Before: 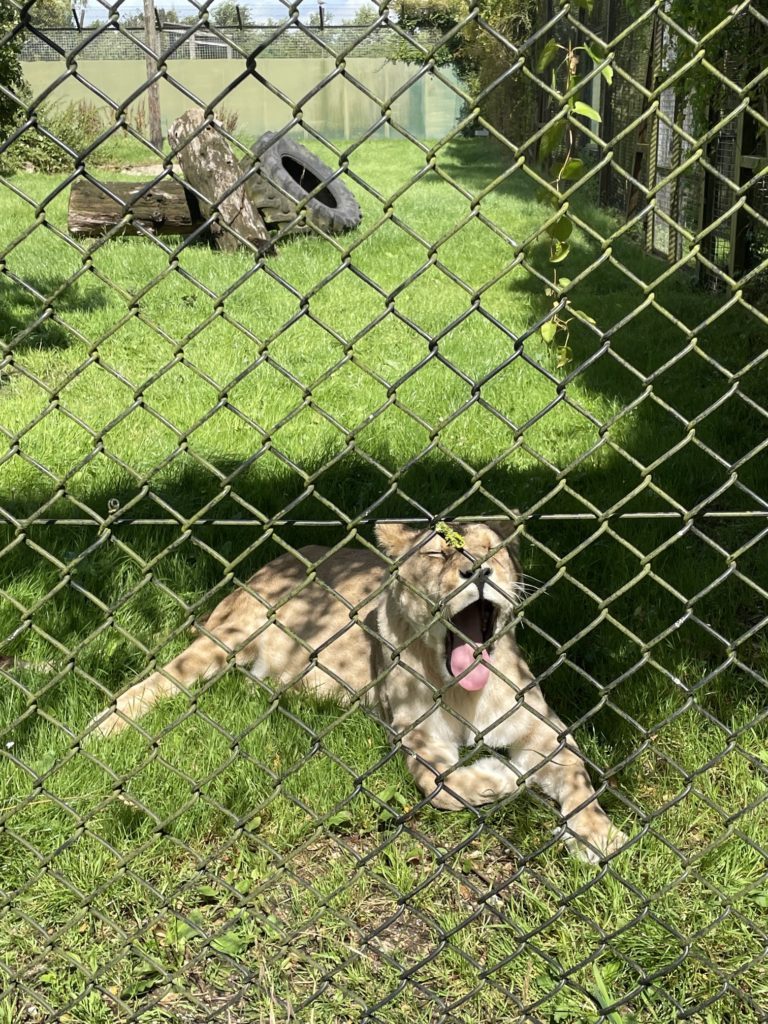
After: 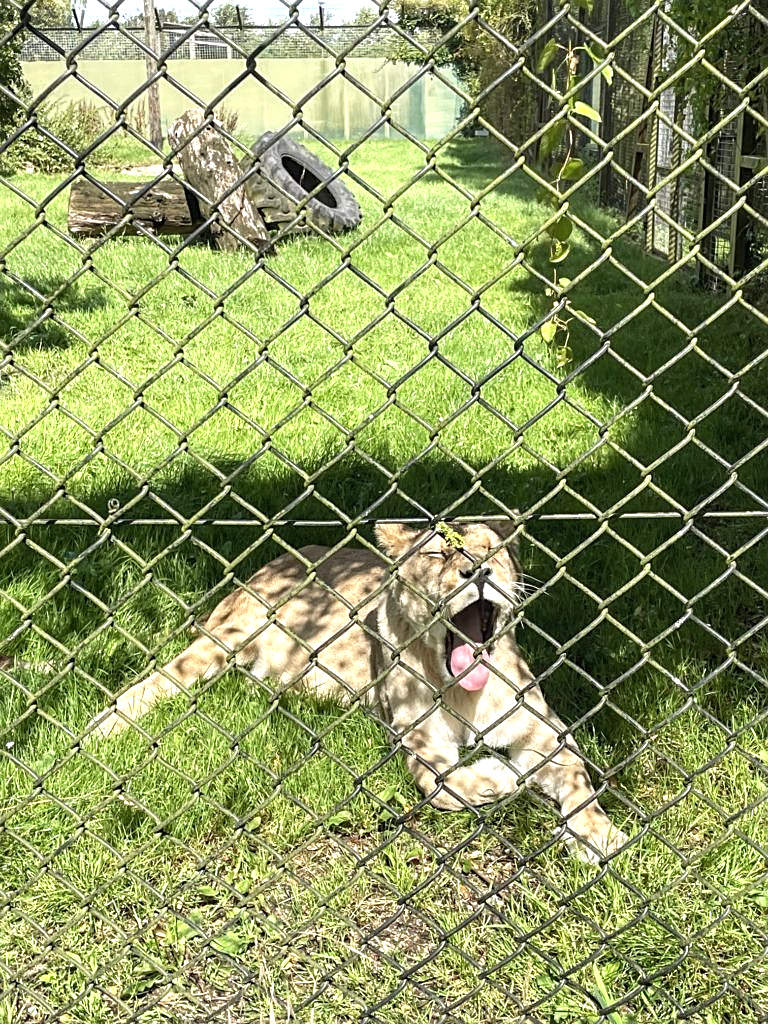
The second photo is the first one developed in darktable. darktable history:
exposure: exposure 0.61 EV, compensate exposure bias true, compensate highlight preservation false
sharpen: on, module defaults
local contrast: on, module defaults
